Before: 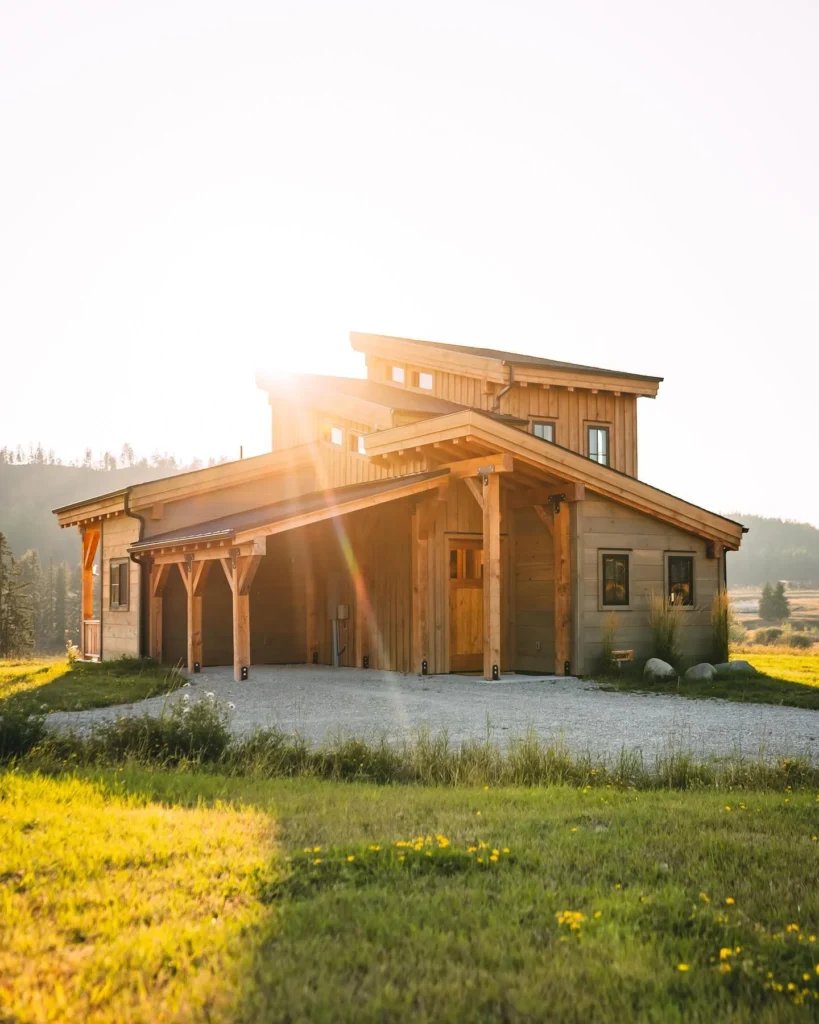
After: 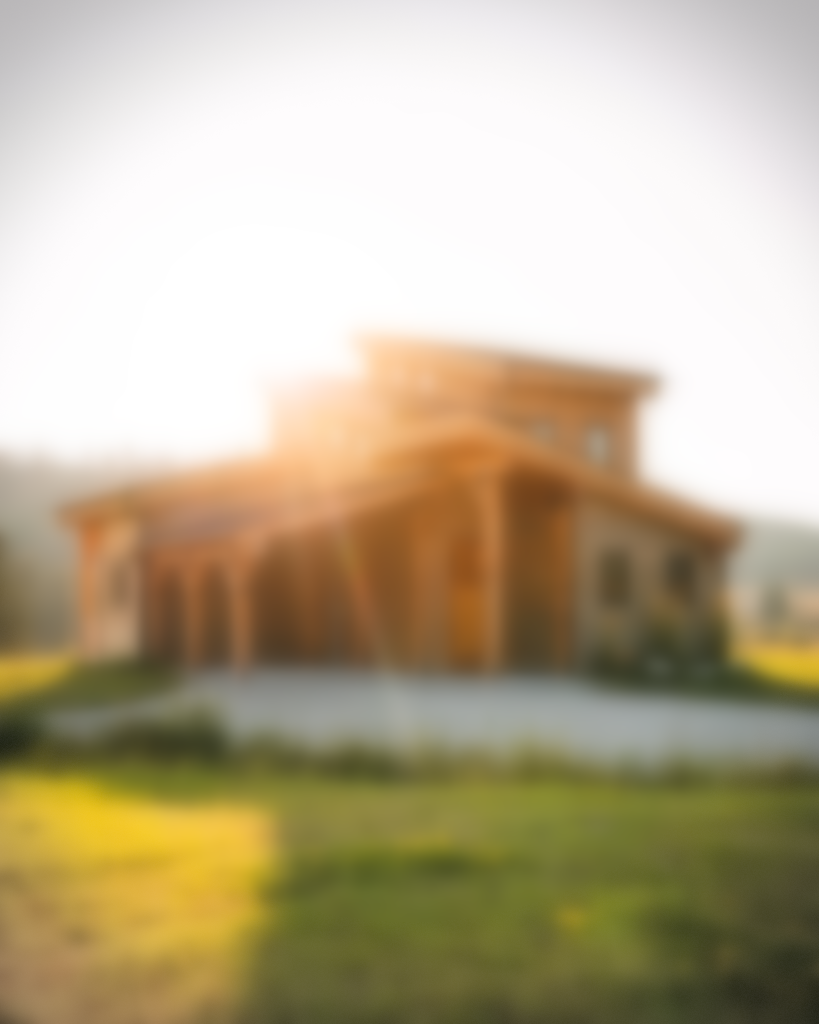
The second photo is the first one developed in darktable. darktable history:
levels: levels [0.018, 0.493, 1]
lowpass: on, module defaults
vignetting: dithering 8-bit output, unbound false
